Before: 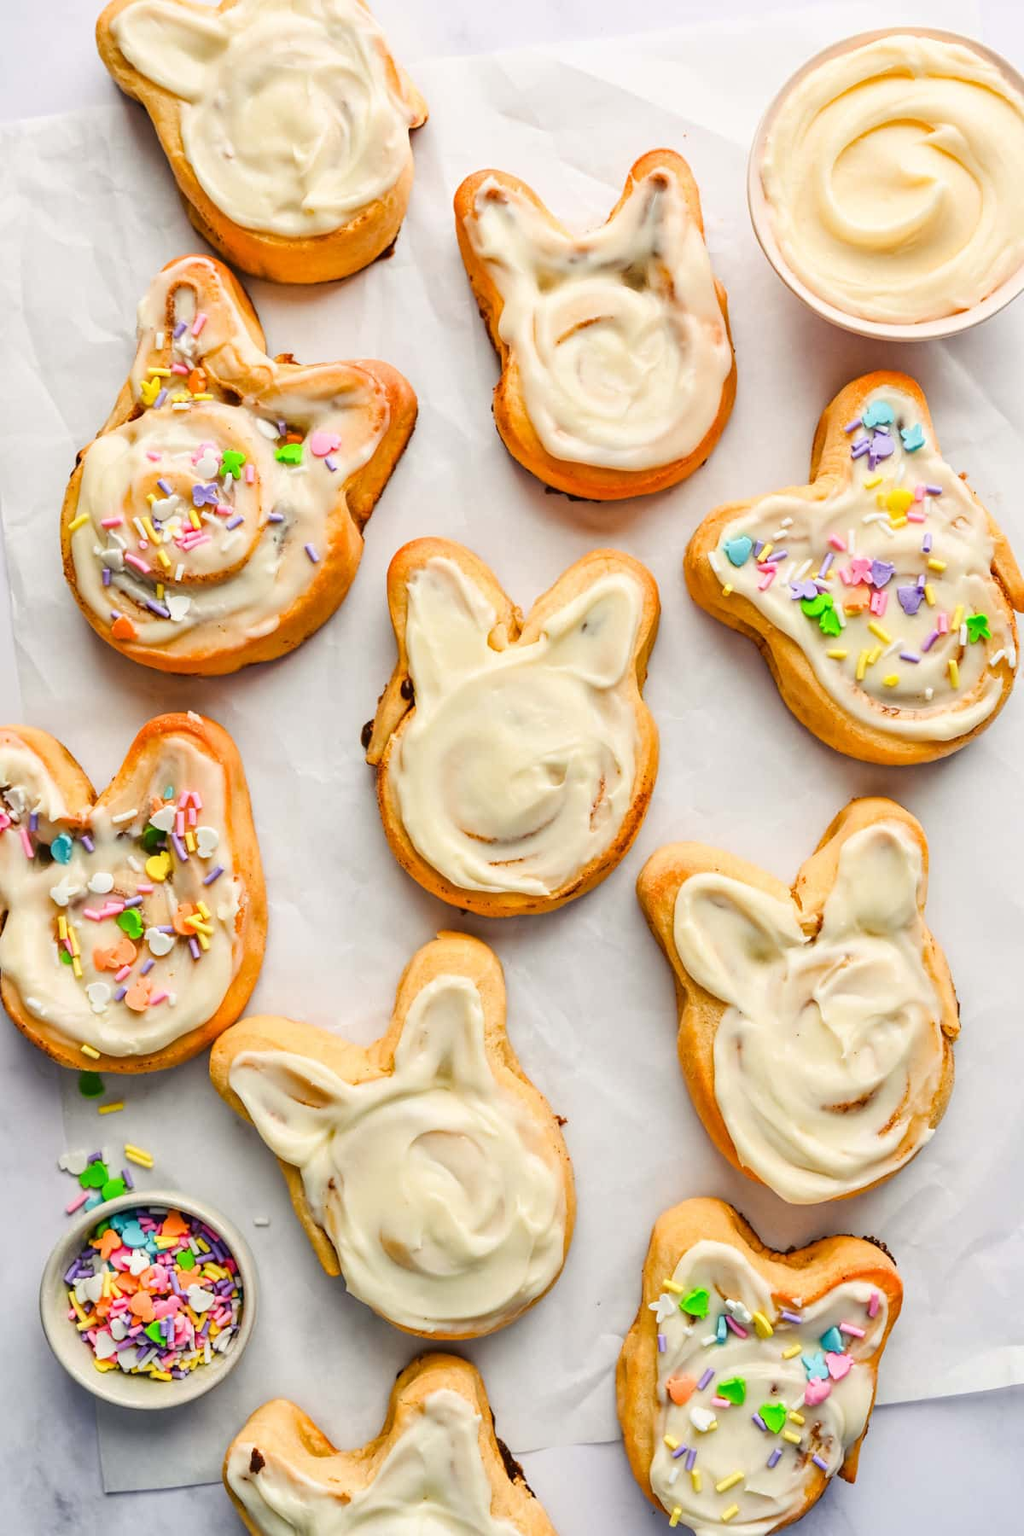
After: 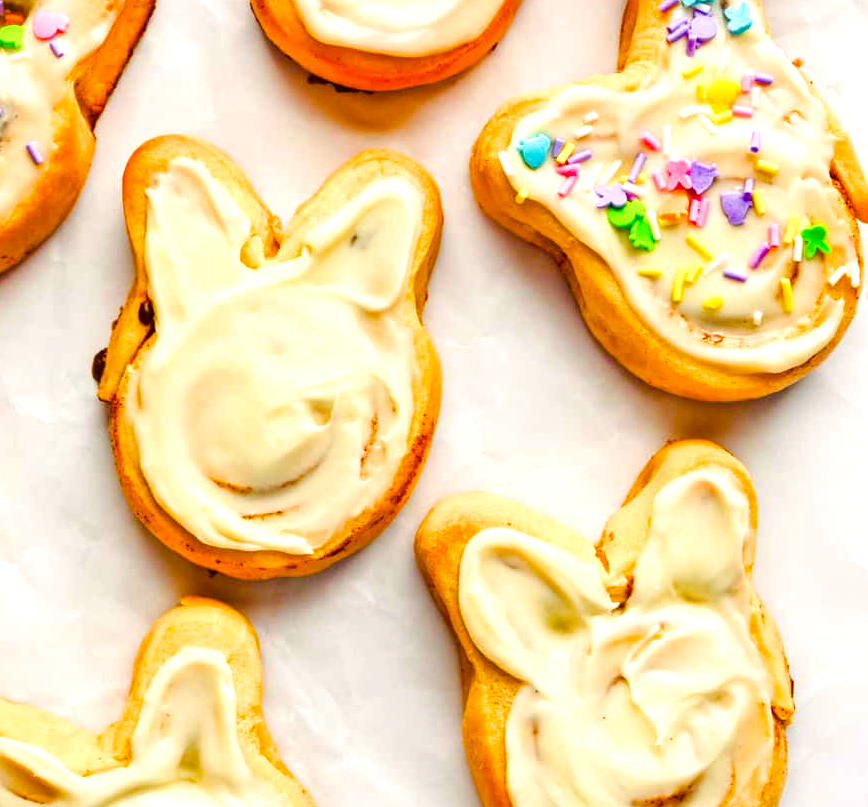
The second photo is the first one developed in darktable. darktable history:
velvia: strength 31.95%, mid-tones bias 0.203
color balance rgb: linear chroma grading › shadows 9.817%, linear chroma grading › highlights 10.134%, linear chroma grading › global chroma 15.247%, linear chroma grading › mid-tones 14.685%, perceptual saturation grading › global saturation 0.018%, perceptual saturation grading › highlights -19.887%, perceptual saturation grading › shadows 19.313%, perceptual brilliance grading › highlights 10.345%, perceptual brilliance grading › mid-tones 4.847%
crop and rotate: left 27.587%, top 27.539%, bottom 27.594%
